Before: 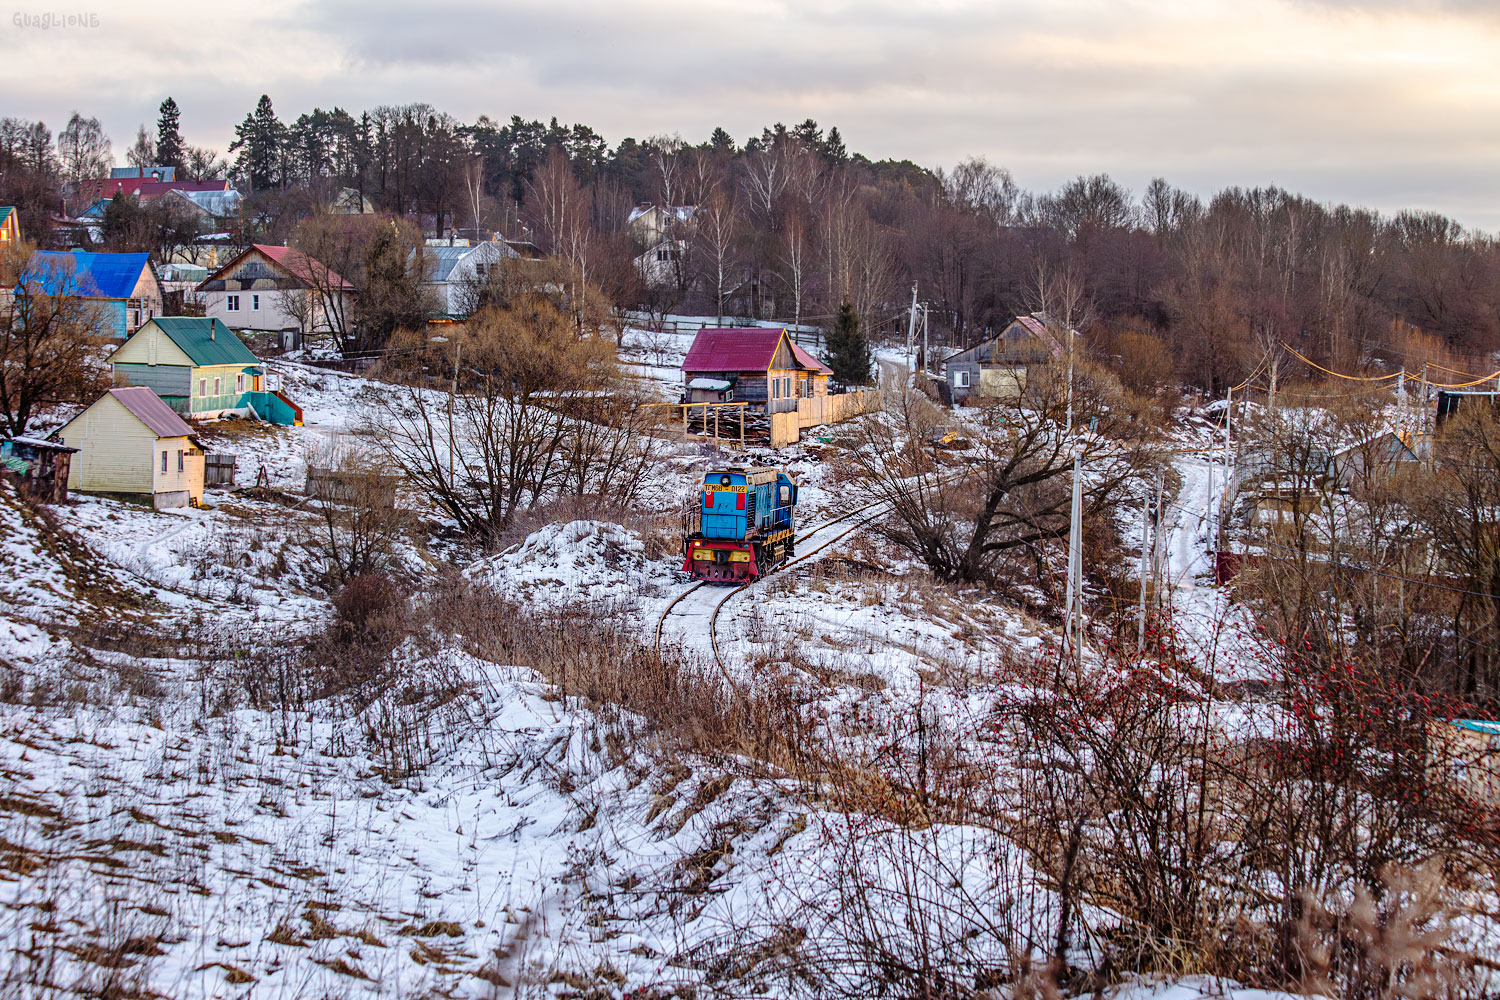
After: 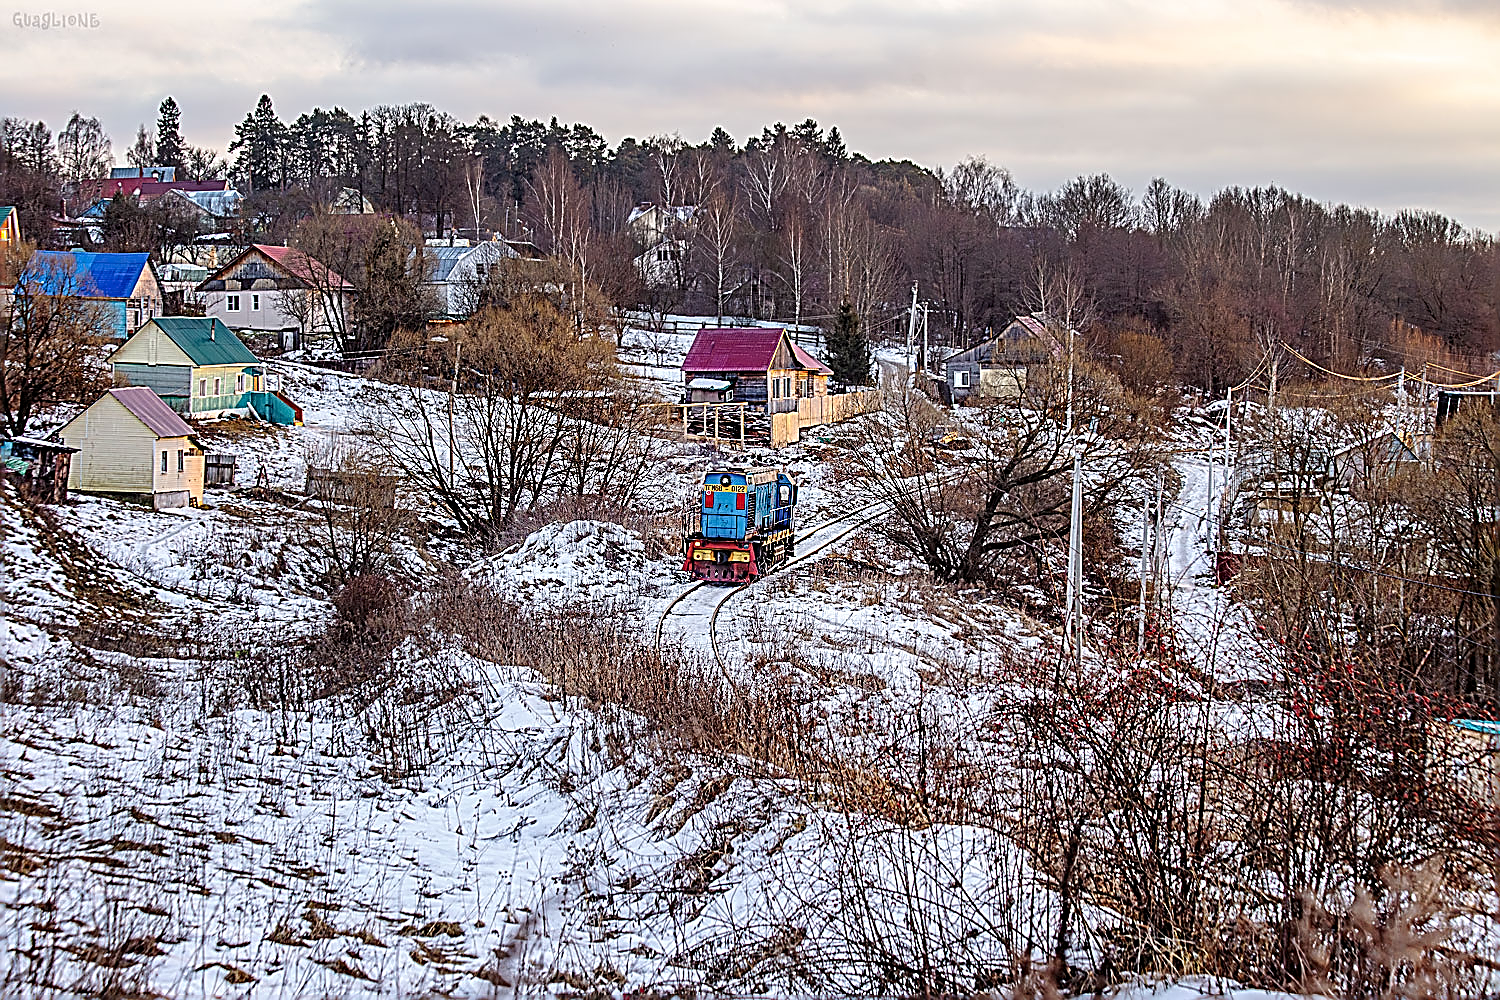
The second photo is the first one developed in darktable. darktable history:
sharpen: amount 1.87
